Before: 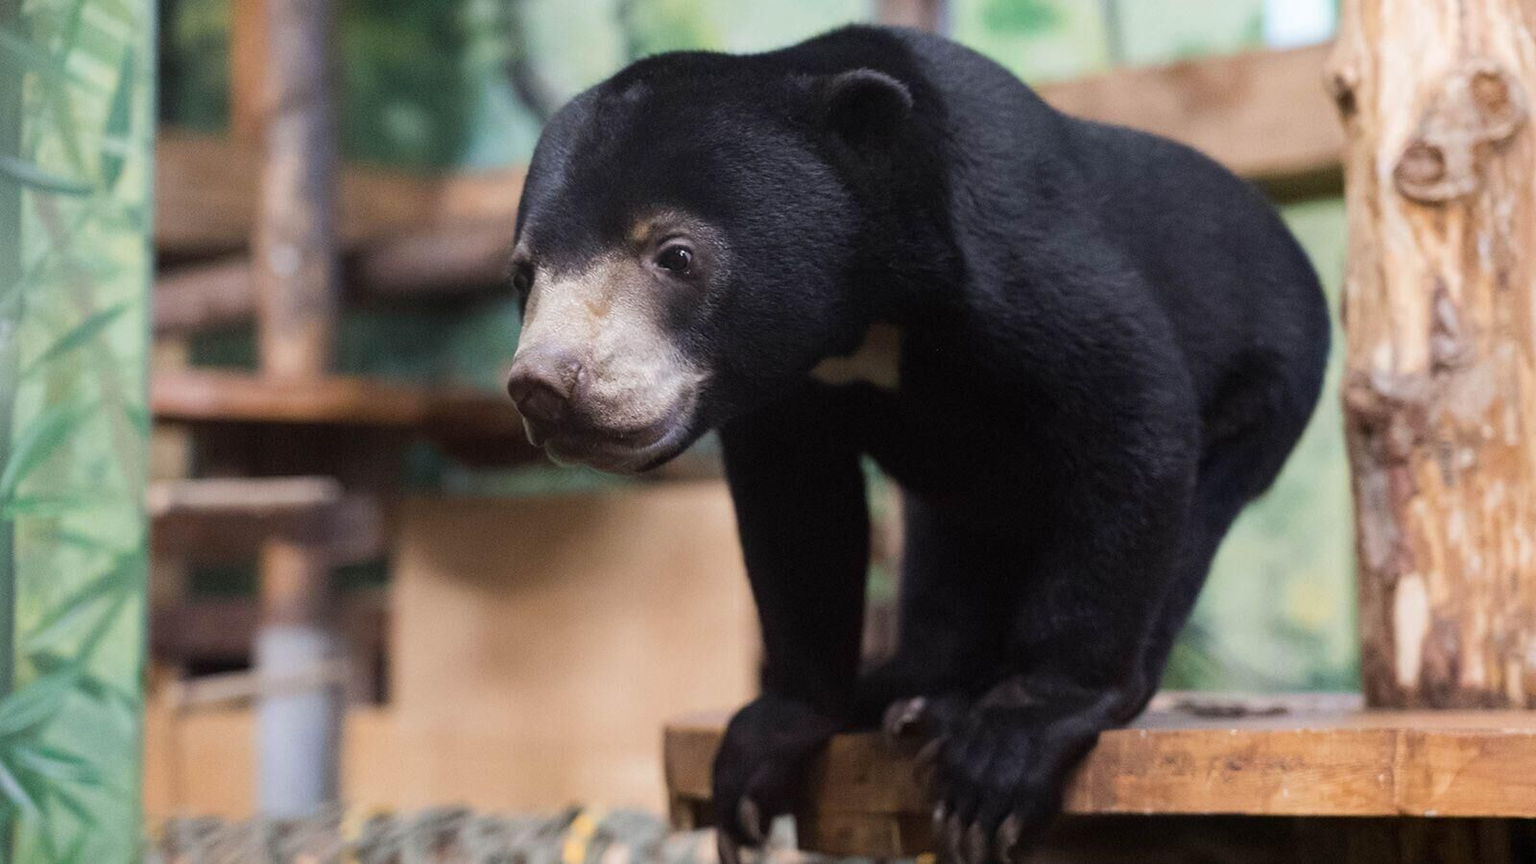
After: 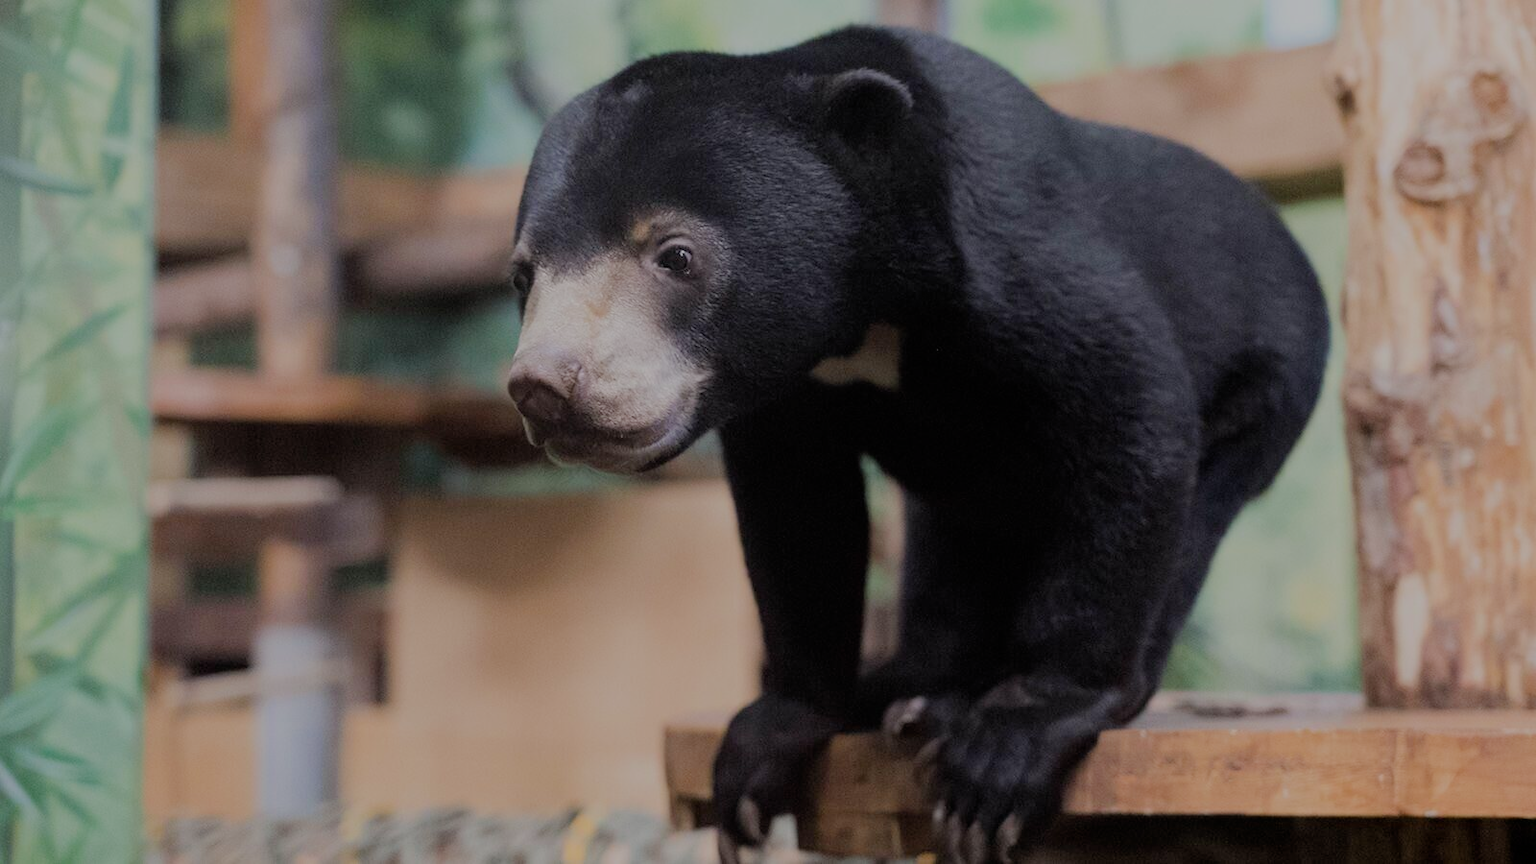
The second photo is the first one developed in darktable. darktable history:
filmic rgb: black relative exposure -7.97 EV, white relative exposure 8.02 EV, hardness 2.5, latitude 9.43%, contrast 0.713, highlights saturation mix 8.99%, shadows ↔ highlights balance 2.11%
